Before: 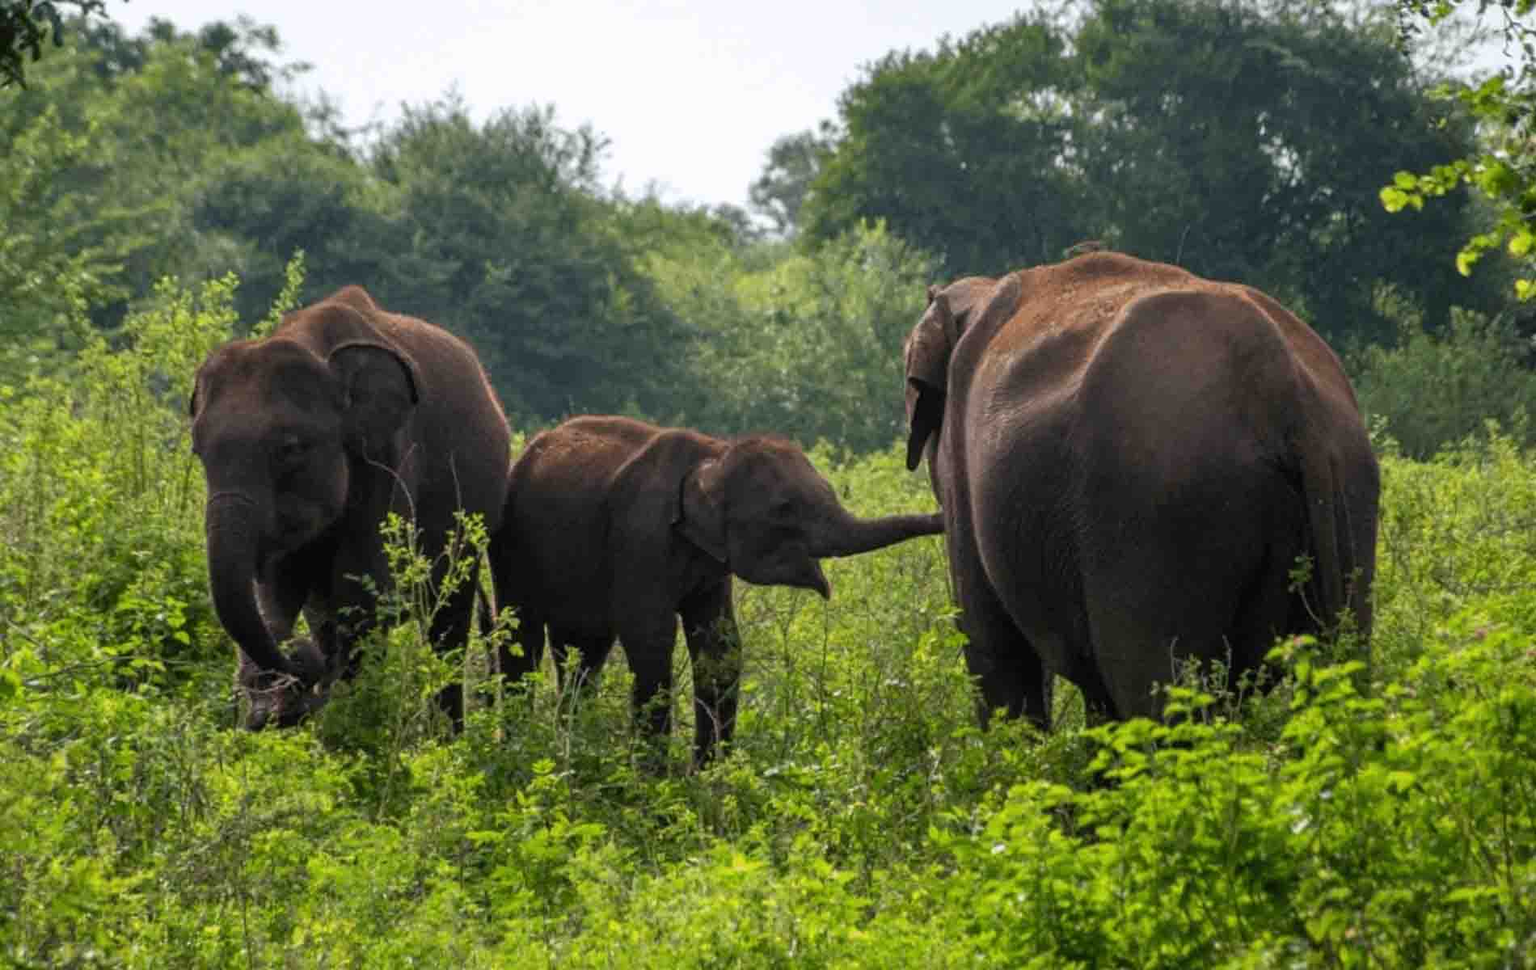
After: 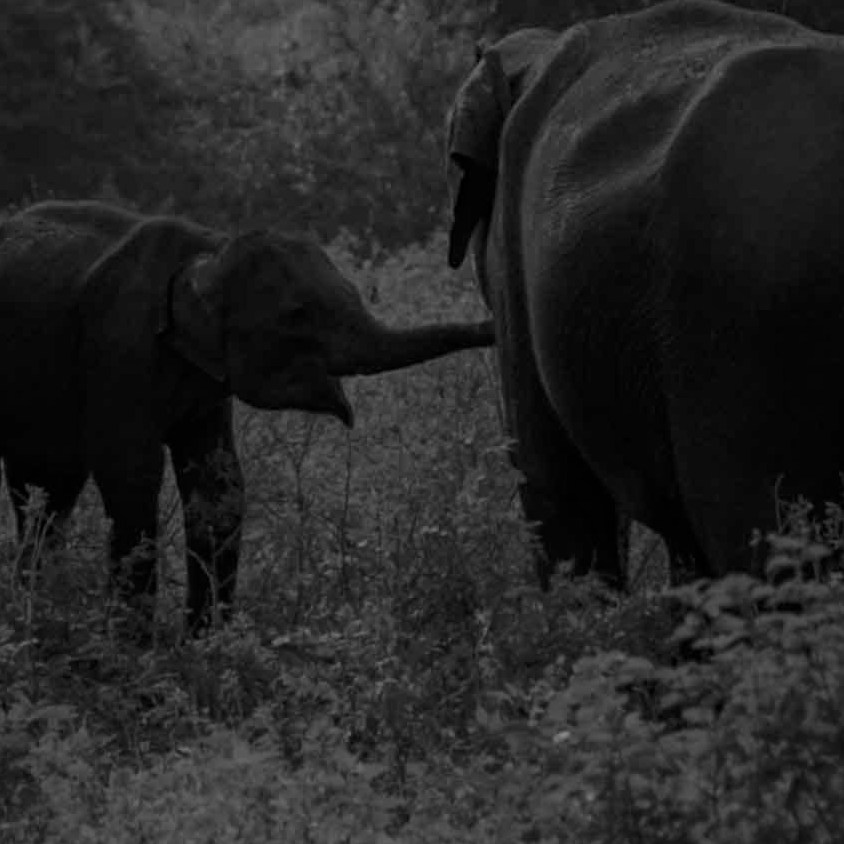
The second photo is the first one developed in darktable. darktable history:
monochrome: on, module defaults
velvia: on, module defaults
haze removal: compatibility mode true, adaptive false
color correction: highlights a* 3.22, highlights b* 1.93, saturation 1.19
crop: left 35.432%, top 26.233%, right 20.145%, bottom 3.432%
tone equalizer: -8 EV -2 EV, -7 EV -2 EV, -6 EV -2 EV, -5 EV -2 EV, -4 EV -2 EV, -3 EV -2 EV, -2 EV -2 EV, -1 EV -1.63 EV, +0 EV -2 EV
color zones: curves: ch0 [(0.826, 0.353)]; ch1 [(0.242, 0.647) (0.889, 0.342)]; ch2 [(0.246, 0.089) (0.969, 0.068)]
bloom: size 3%, threshold 100%, strength 0%
